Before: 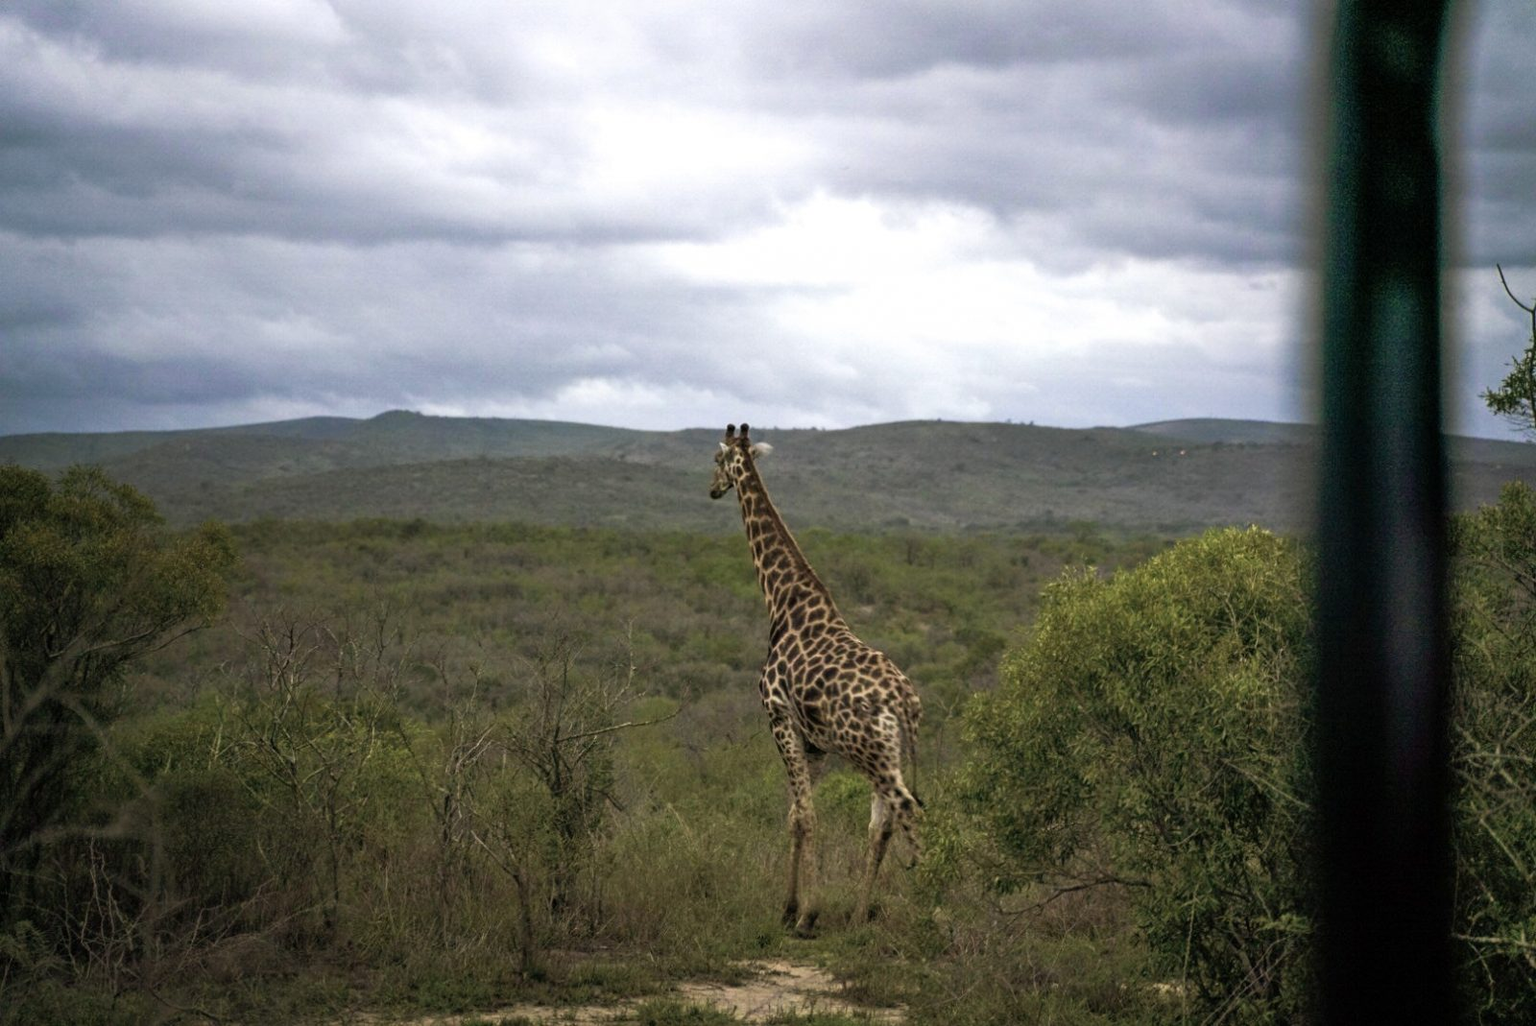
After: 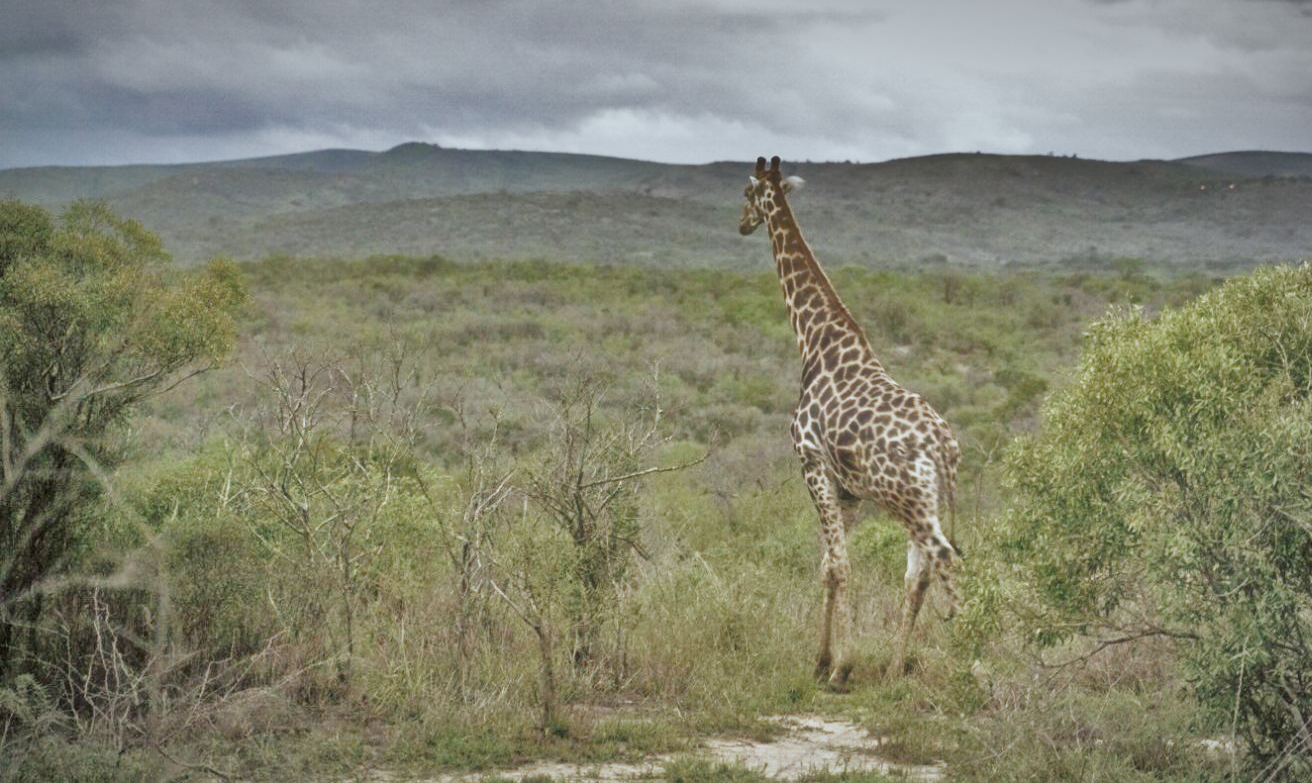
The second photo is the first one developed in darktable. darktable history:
crop: top 26.688%, right 17.977%
filmic rgb: black relative exposure -7.65 EV, white relative exposure 4.56 EV, threshold 3.01 EV, hardness 3.61, add noise in highlights 0.001, preserve chrominance no, color science v3 (2019), use custom middle-gray values true, iterations of high-quality reconstruction 0, contrast in highlights soft, enable highlight reconstruction true
exposure: black level correction 0, exposure 0.89 EV, compensate highlight preservation false
haze removal: strength -0.104, compatibility mode true, adaptive false
color correction: highlights a* -3.67, highlights b* -6.29, shadows a* 2.93, shadows b* 5.25
tone equalizer: -8 EV 1.97 EV, -7 EV 1.97 EV, -6 EV 2 EV, -5 EV 2 EV, -4 EV 1.97 EV, -3 EV 1.48 EV, -2 EV 0.994 EV, -1 EV 0.519 EV
shadows and highlights: shadows 24.13, highlights -77.3, soften with gaussian
vignetting: fall-off radius 98.79%, brightness -0.697, width/height ratio 1.339
